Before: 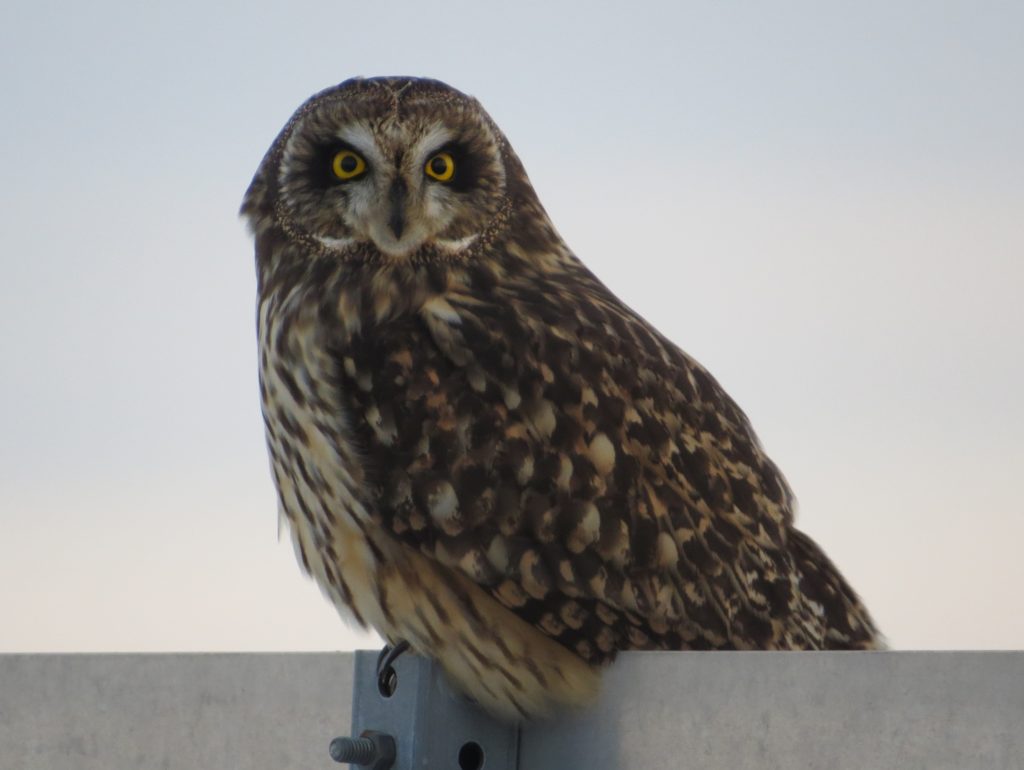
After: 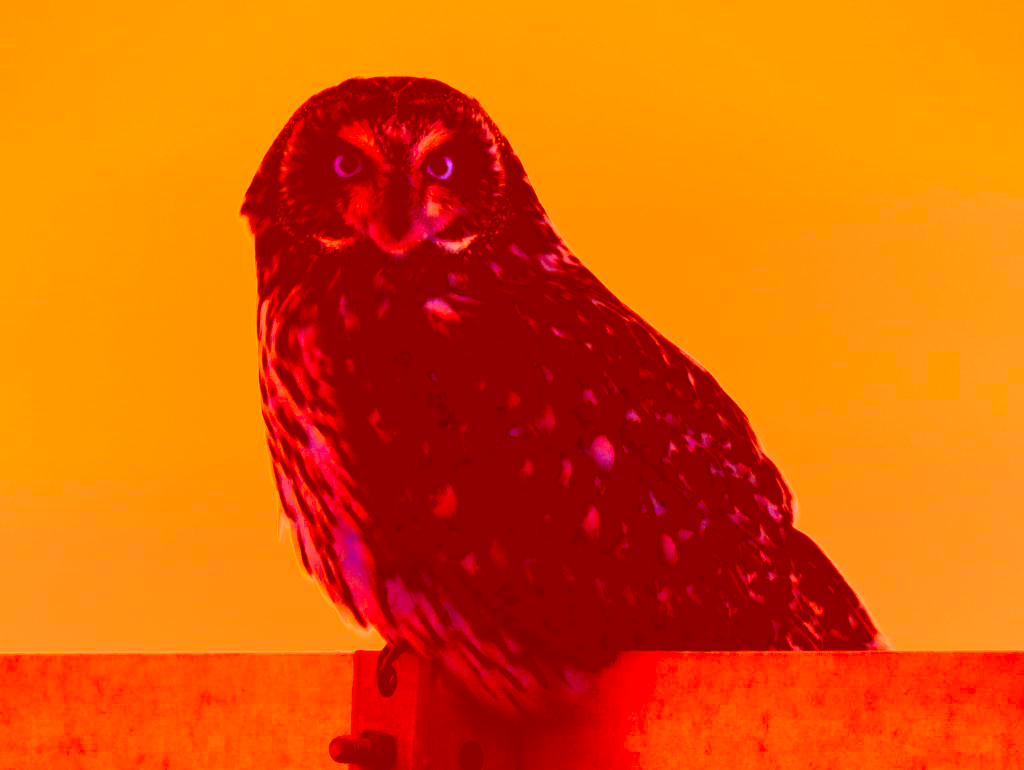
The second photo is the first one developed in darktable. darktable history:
color correction: highlights a* -39.02, highlights b* -39.92, shadows a* -39.44, shadows b* -39.23, saturation -2.95
exposure: exposure 0.378 EV, compensate highlight preservation false
filmic rgb: black relative exposure -6.28 EV, white relative exposure 2.79 EV, target black luminance 0%, hardness 4.63, latitude 67.69%, contrast 1.291, shadows ↔ highlights balance -3.39%
color balance rgb: power › luminance -14.847%, highlights gain › chroma 4.435%, highlights gain › hue 33.64°, global offset › luminance -0.497%, perceptual saturation grading › global saturation 36.348%, perceptual saturation grading › shadows 36.132%
tone curve: curves: ch0 [(0, 0.087) (0.175, 0.178) (0.466, 0.498) (0.715, 0.764) (1, 0.961)]; ch1 [(0, 0) (0.437, 0.398) (0.476, 0.466) (0.505, 0.505) (0.534, 0.544) (0.612, 0.605) (0.641, 0.643) (1, 1)]; ch2 [(0, 0) (0.359, 0.379) (0.427, 0.453) (0.489, 0.495) (0.531, 0.534) (0.579, 0.579) (1, 1)], color space Lab, independent channels, preserve colors none
